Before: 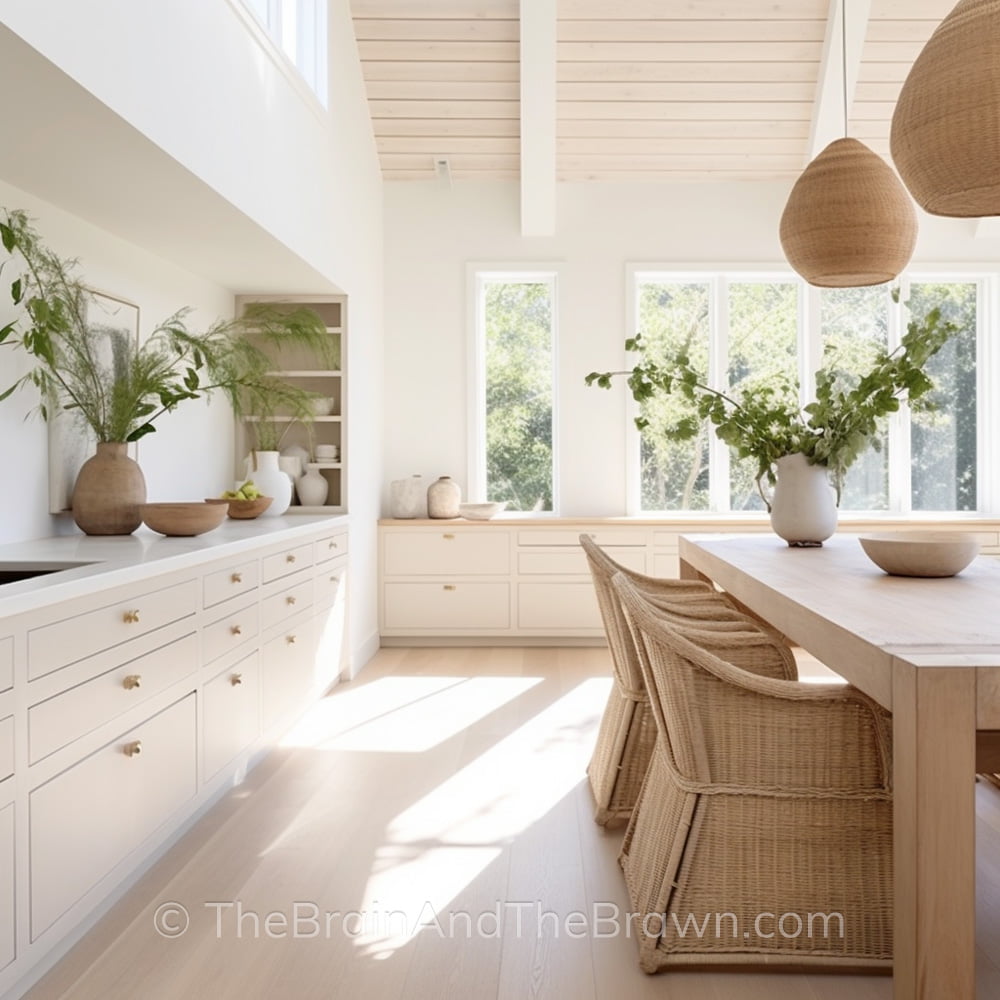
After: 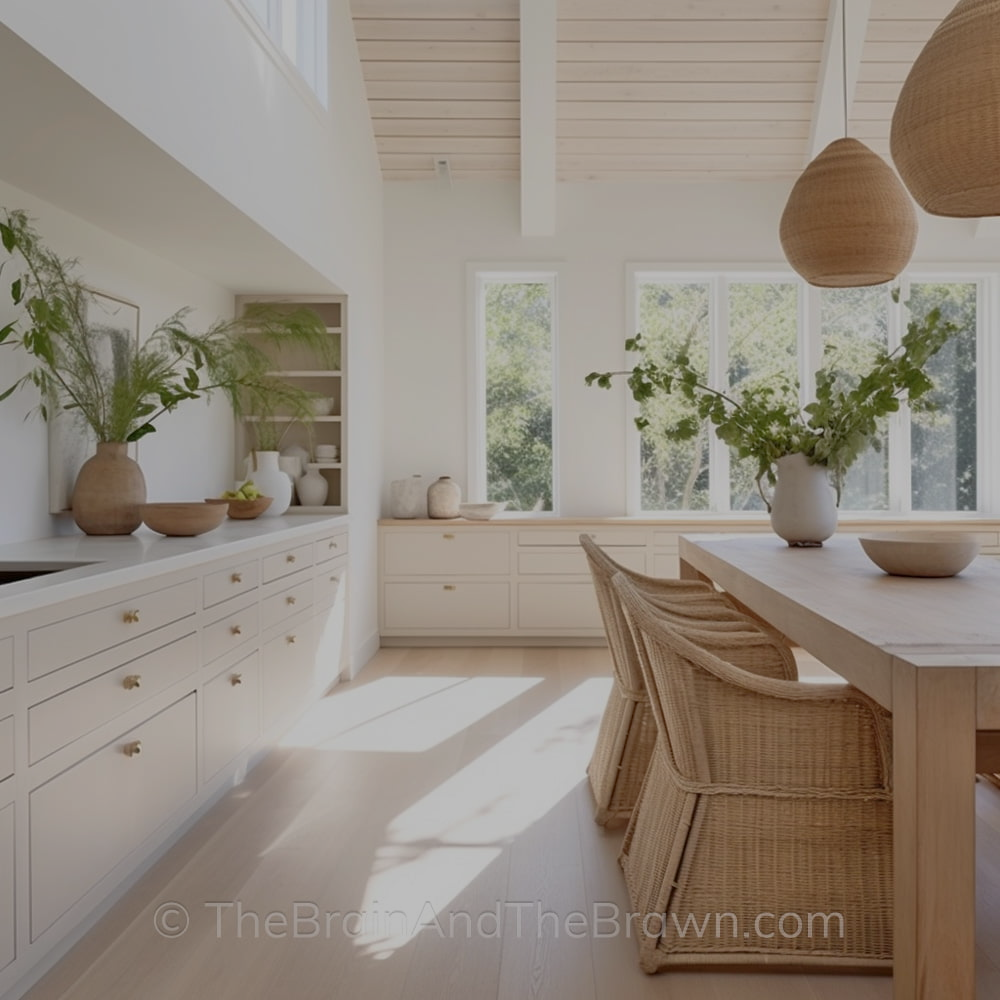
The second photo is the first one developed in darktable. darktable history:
tone equalizer: -8 EV -0.023 EV, -7 EV 0.028 EV, -6 EV -0.008 EV, -5 EV 0.007 EV, -4 EV -0.027 EV, -3 EV -0.233 EV, -2 EV -0.668 EV, -1 EV -1 EV, +0 EV -0.974 EV, mask exposure compensation -0.486 EV
